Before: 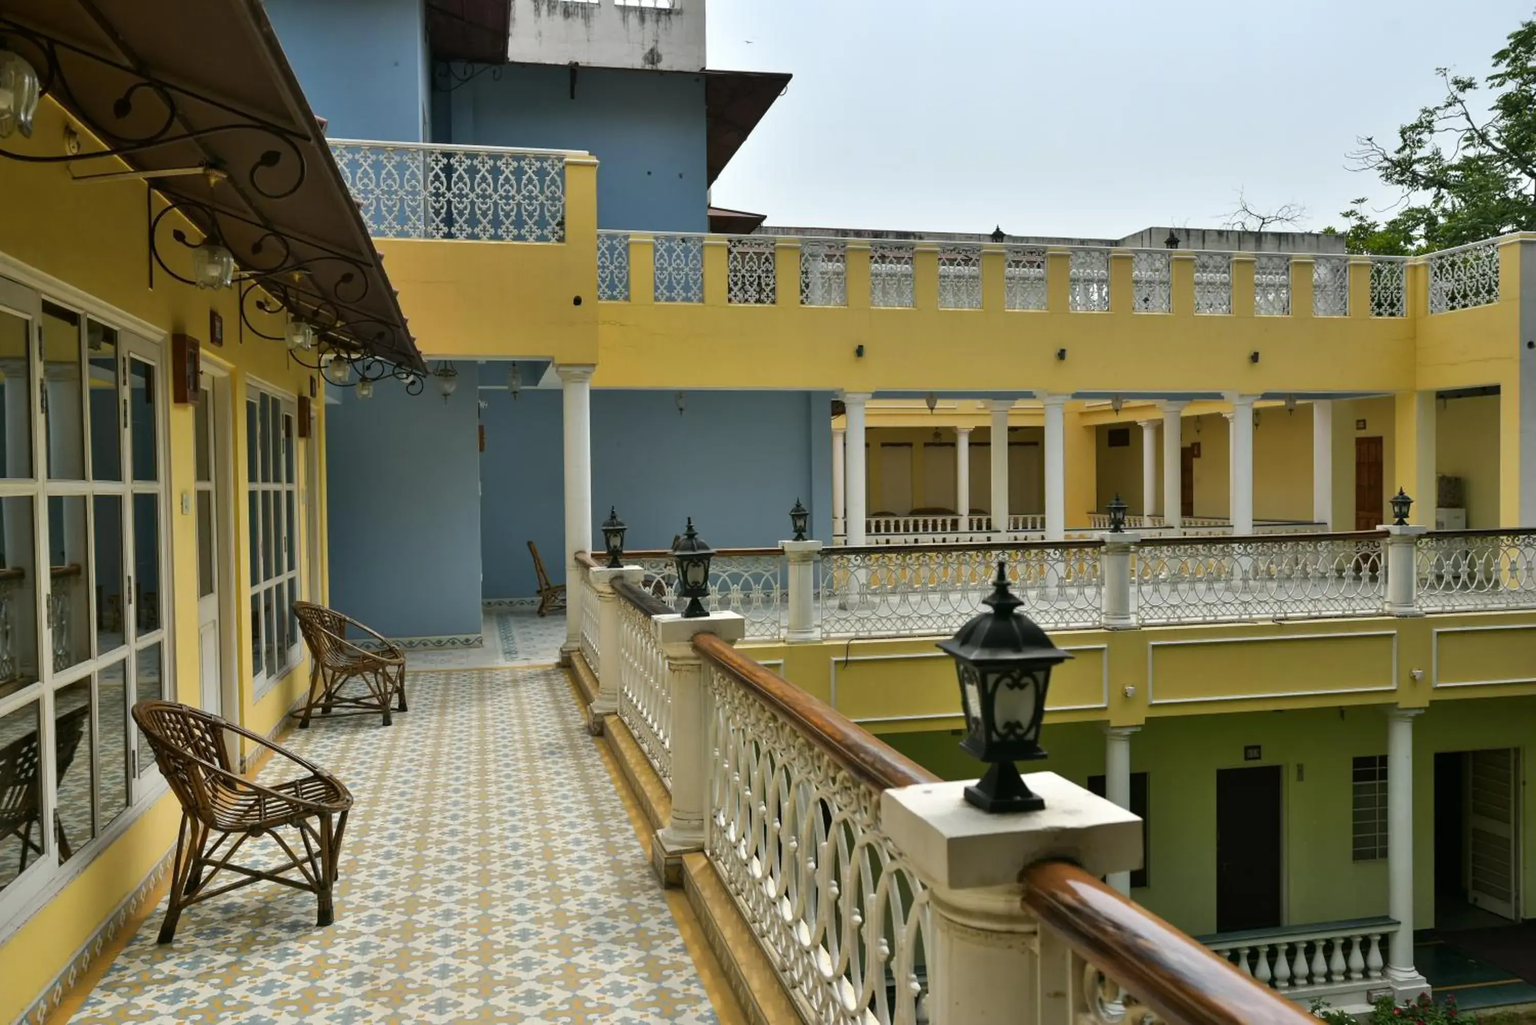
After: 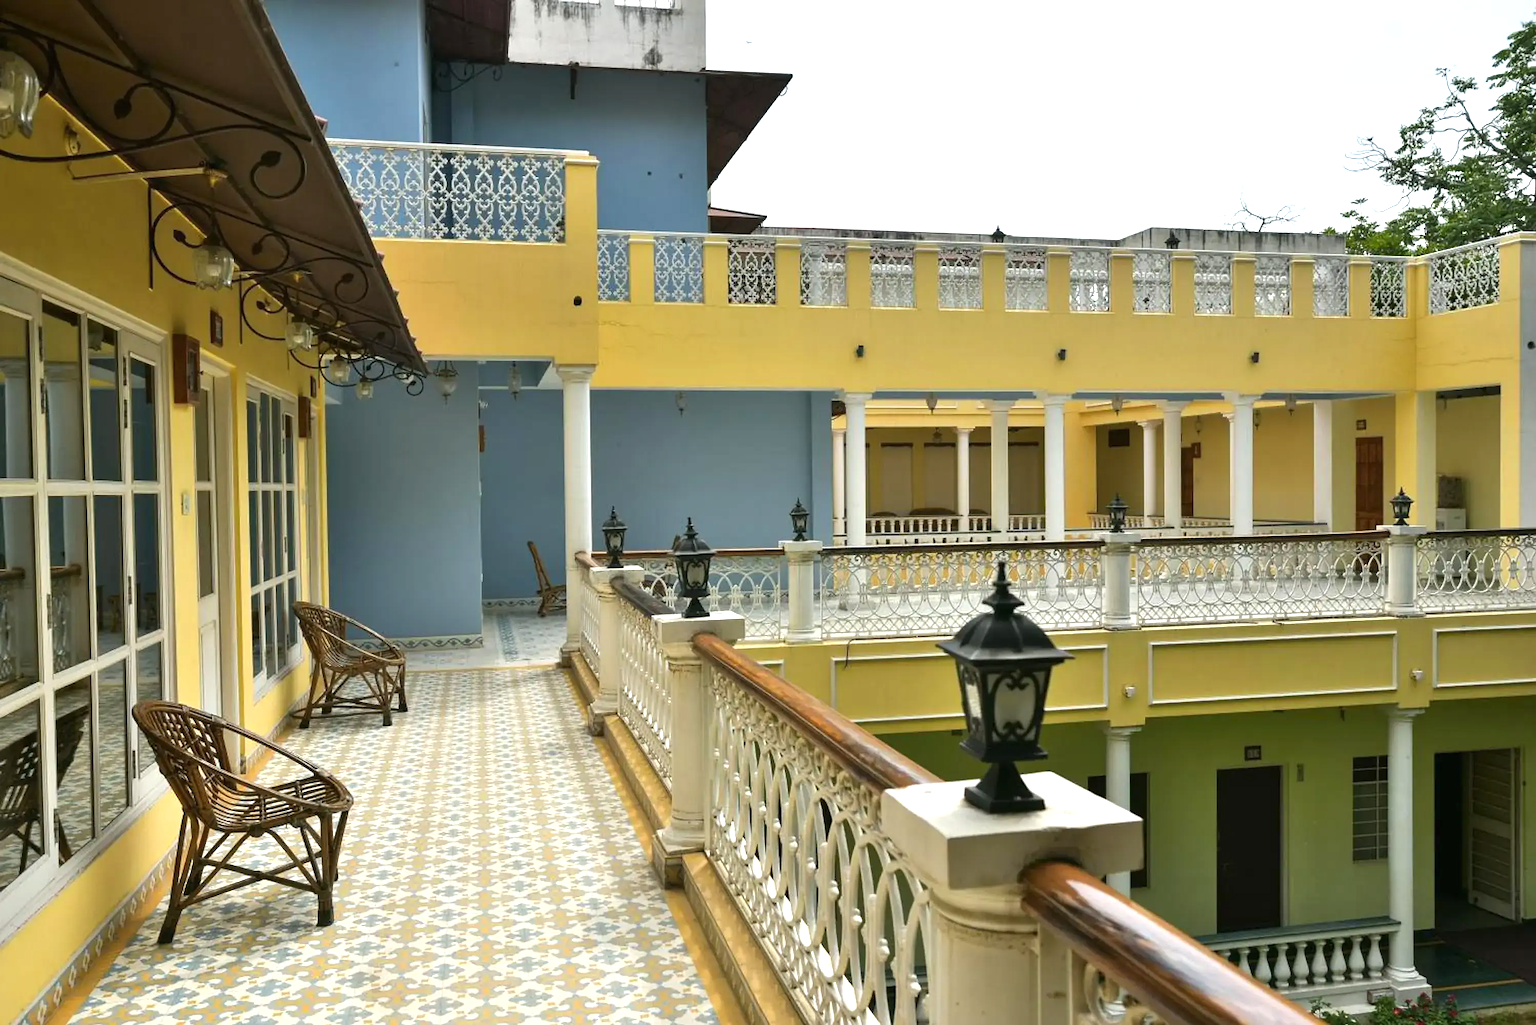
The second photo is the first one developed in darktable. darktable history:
sharpen: radius 1
exposure: black level correction 0, exposure 0.7 EV, compensate exposure bias true, compensate highlight preservation false
